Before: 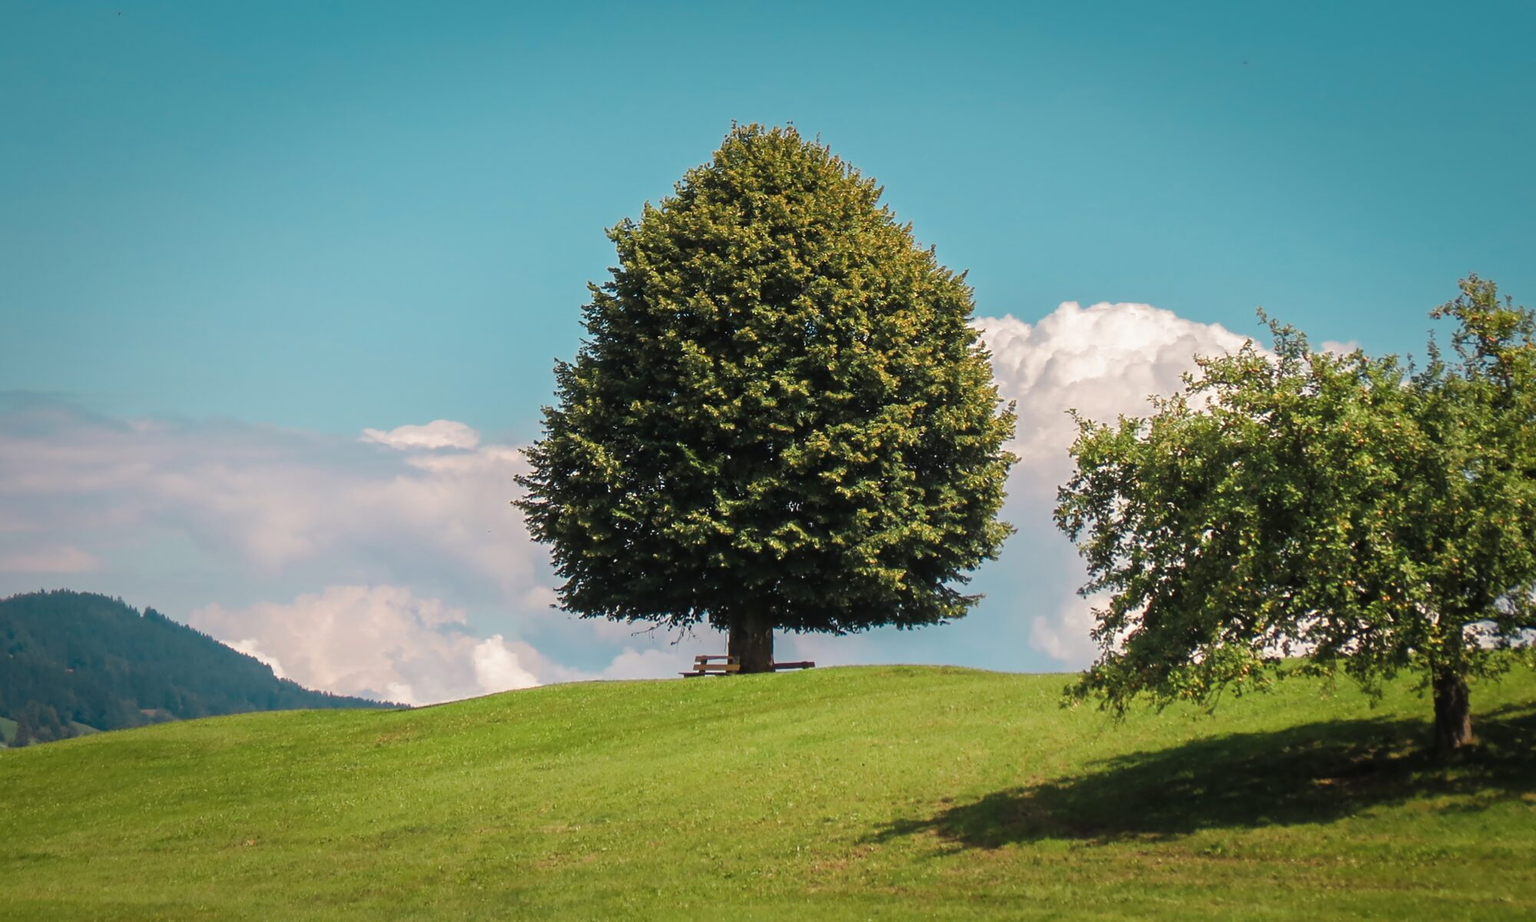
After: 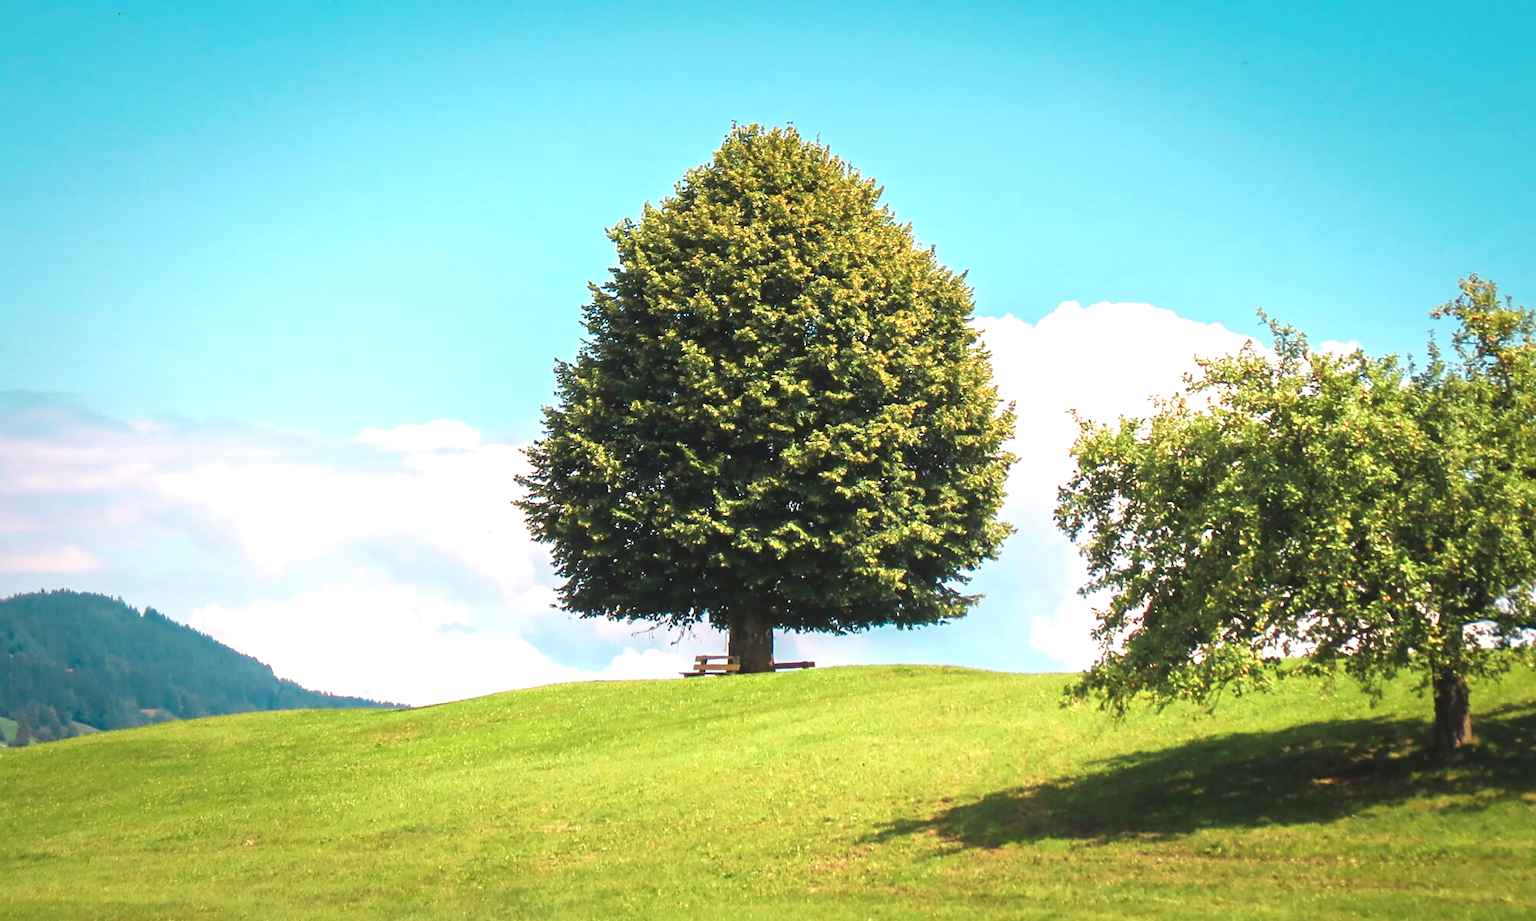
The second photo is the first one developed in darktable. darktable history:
exposure: black level correction -0.002, exposure 1.115 EV, compensate highlight preservation false
velvia: on, module defaults
